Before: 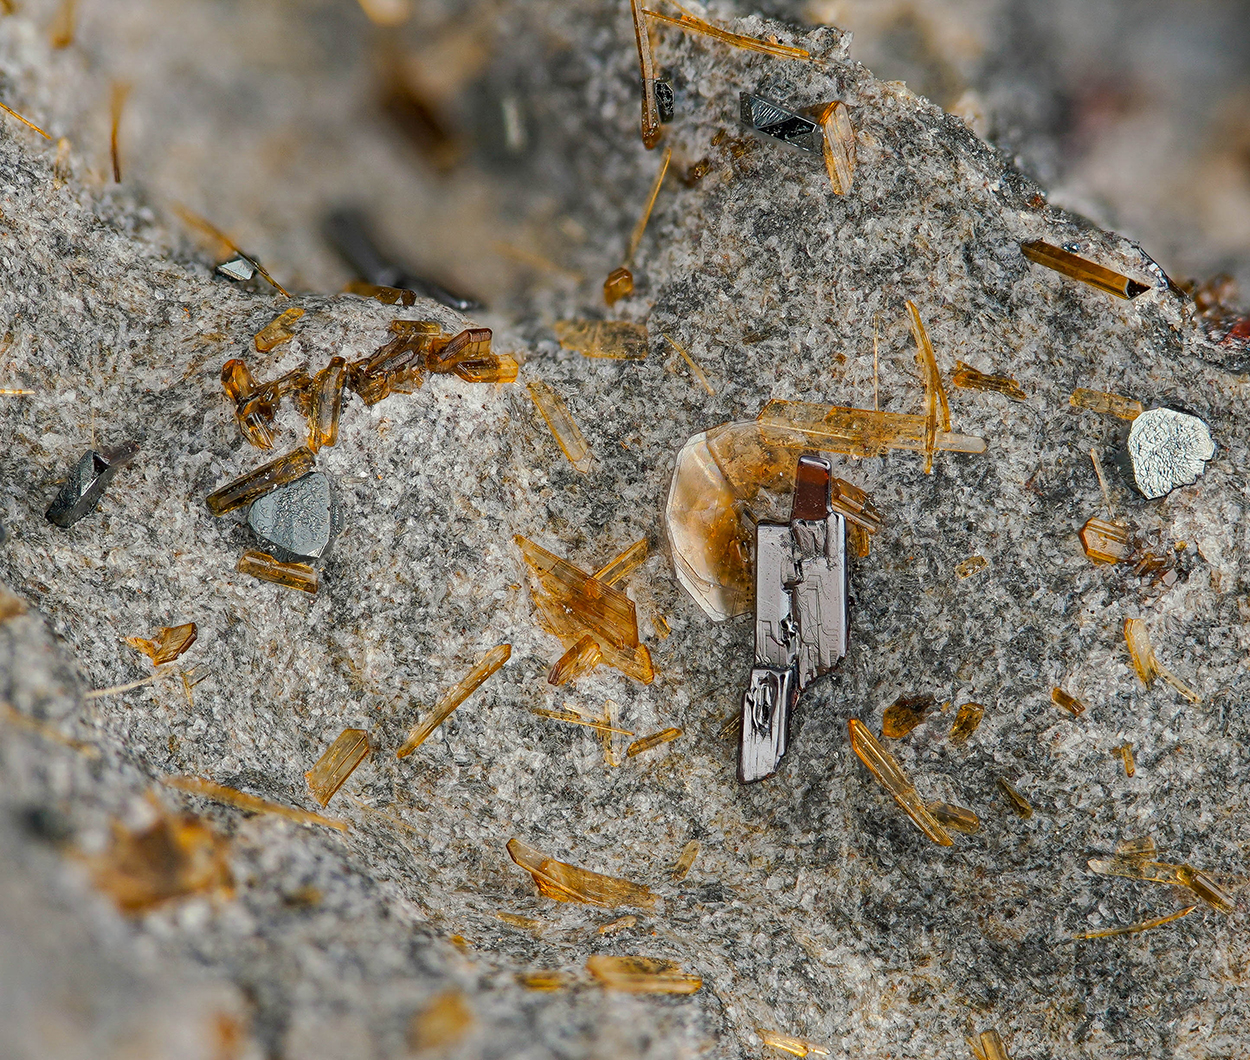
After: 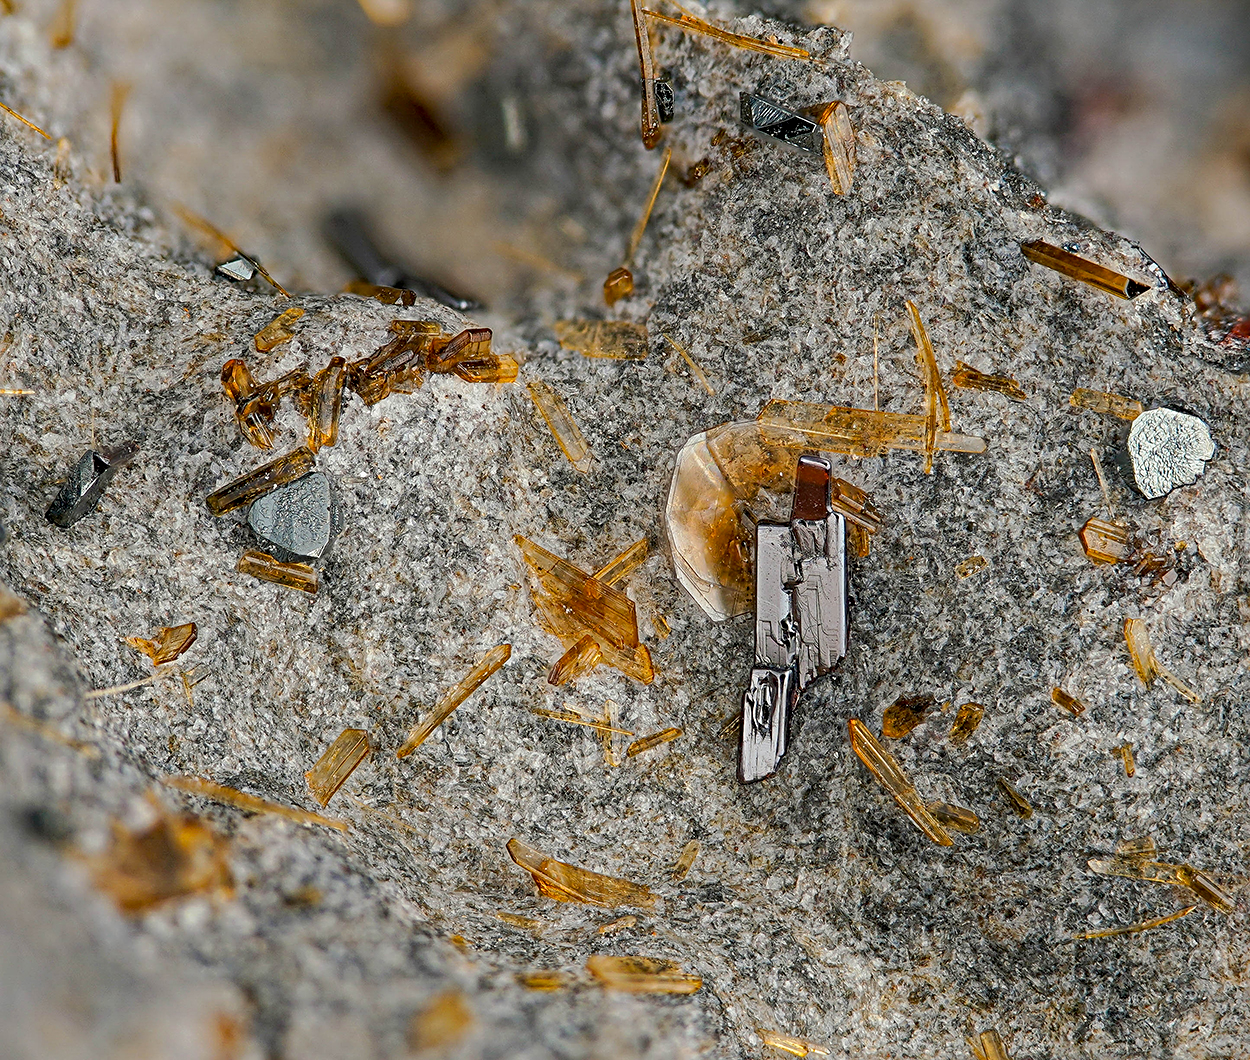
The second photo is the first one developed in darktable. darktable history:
sharpen: radius 2.529, amount 0.323
exposure: black level correction 0.005, exposure 0.014 EV, compensate highlight preservation false
